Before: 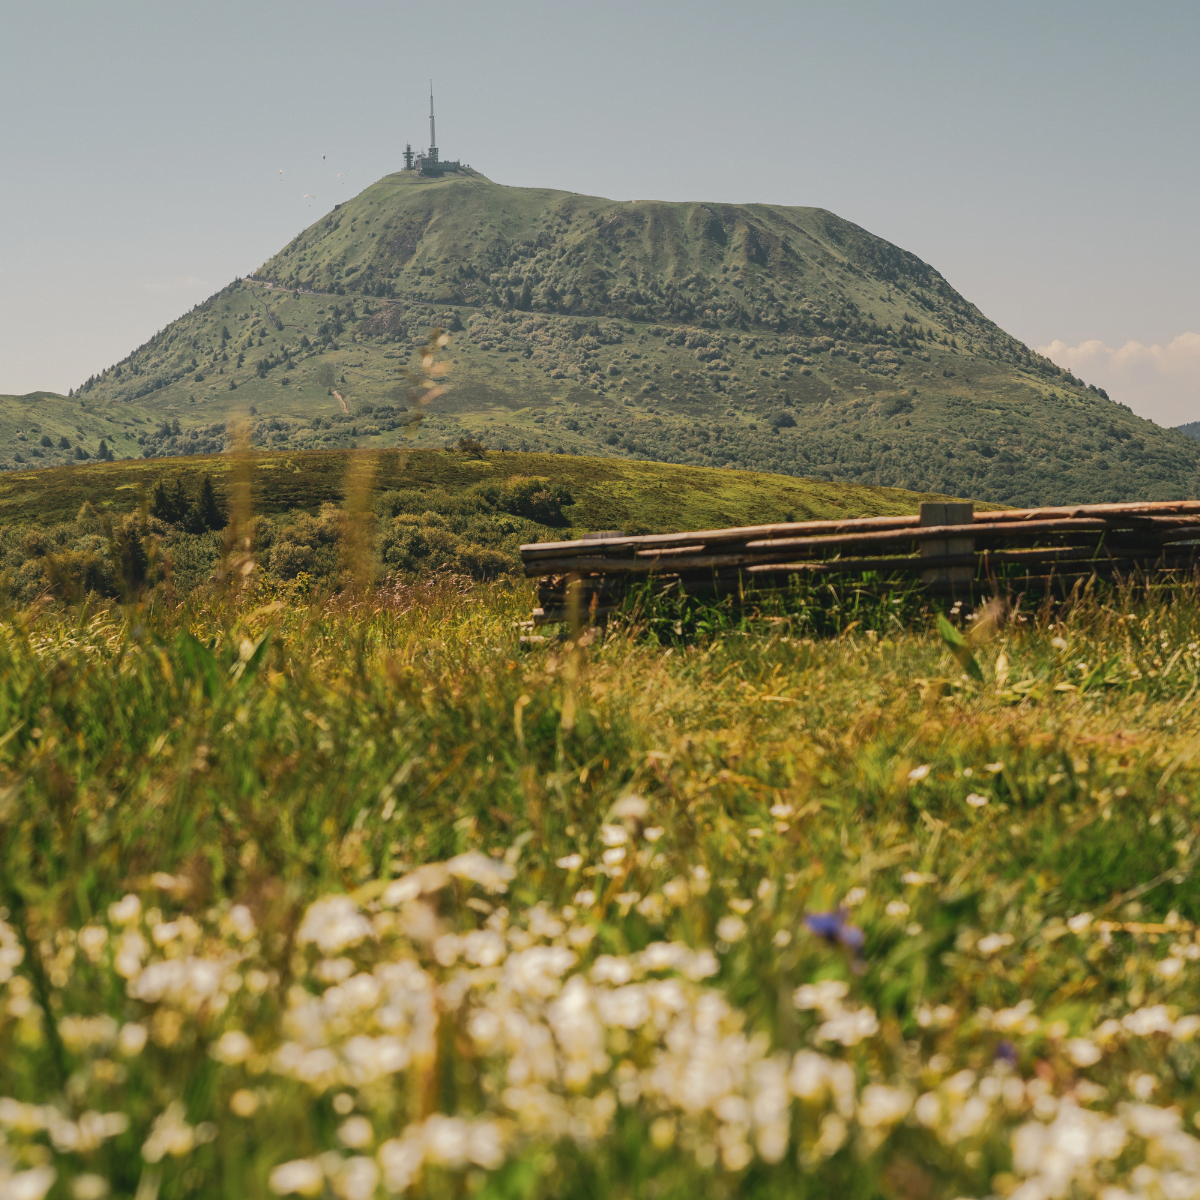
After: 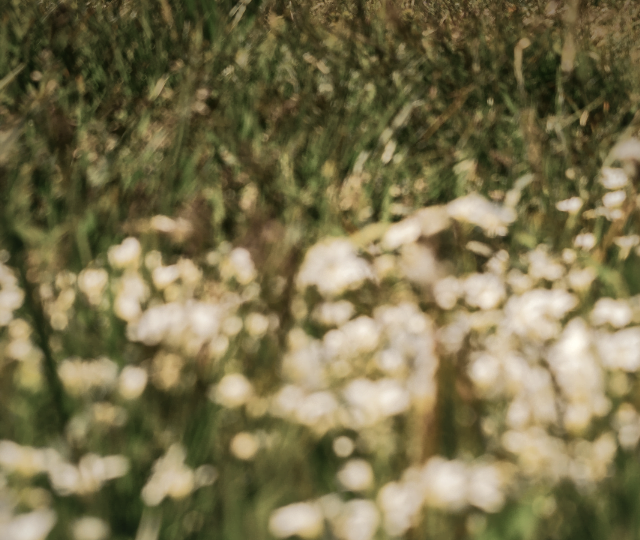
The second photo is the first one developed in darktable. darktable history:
local contrast: mode bilateral grid, contrast 20, coarseness 50, detail 150%, midtone range 0.2
contrast brightness saturation: contrast 0.1, saturation -0.36
crop and rotate: top 54.778%, right 46.61%, bottom 0.159%
vignetting: fall-off start 97.52%, fall-off radius 100%, brightness -0.574, saturation 0, center (-0.027, 0.404), width/height ratio 1.368, unbound false
